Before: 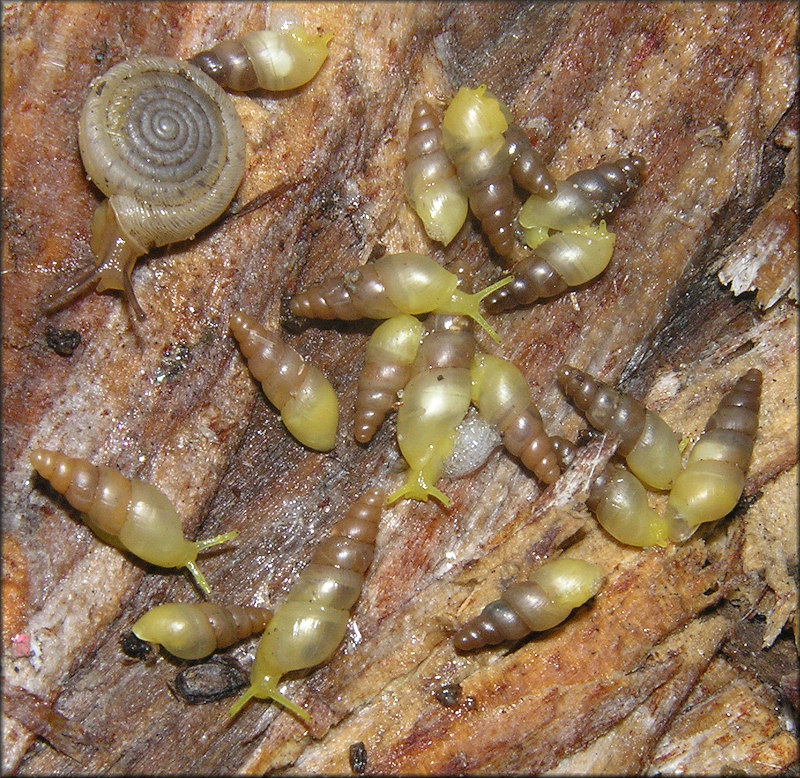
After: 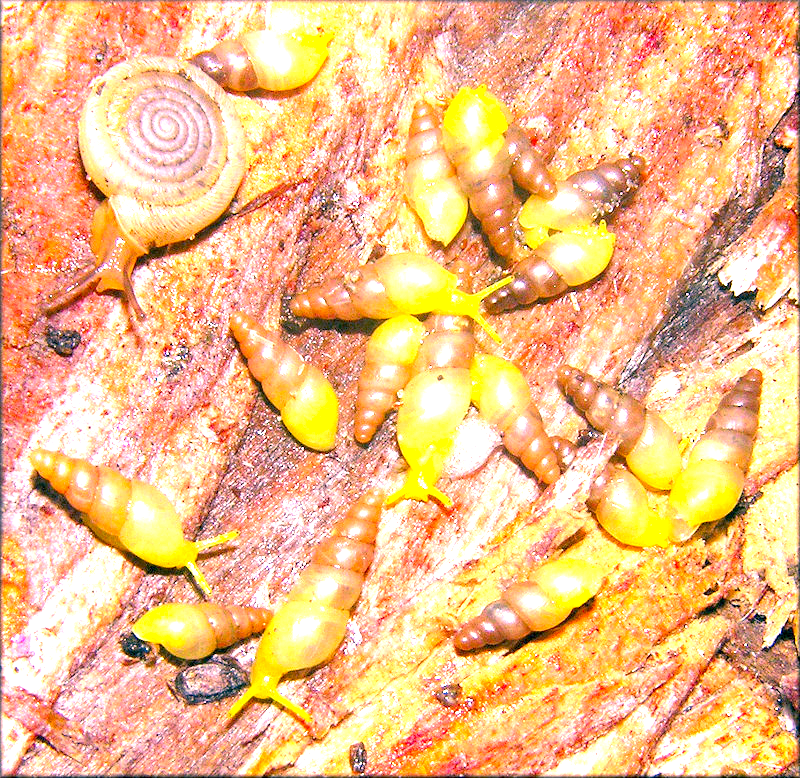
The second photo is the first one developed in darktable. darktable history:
color correction: highlights a* 17.03, highlights b* 0.205, shadows a* -15.38, shadows b* -14.56, saturation 1.5
exposure: black level correction 0.005, exposure 2.084 EV, compensate highlight preservation false
